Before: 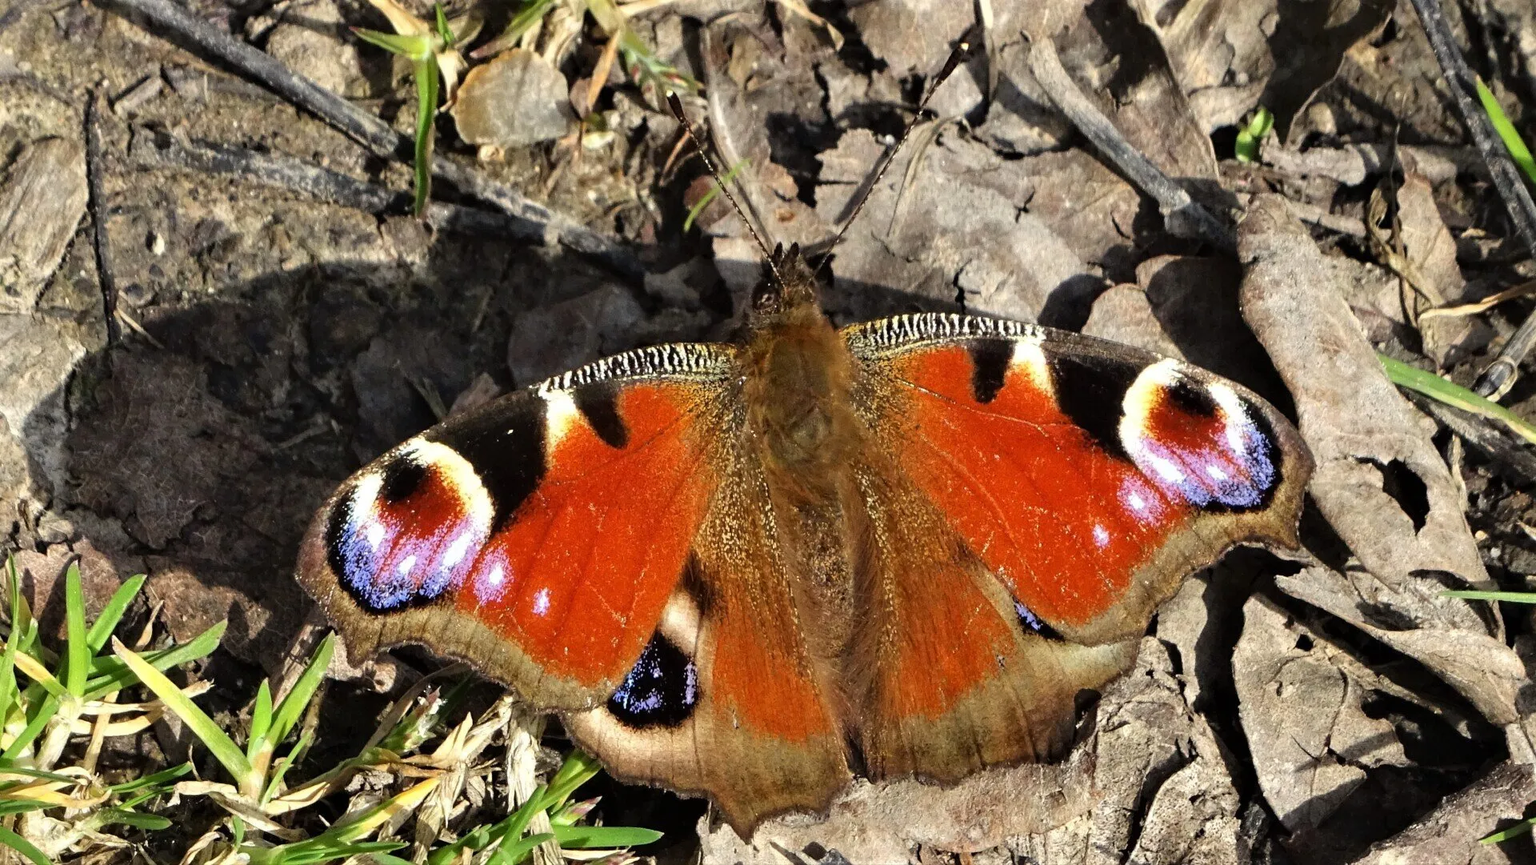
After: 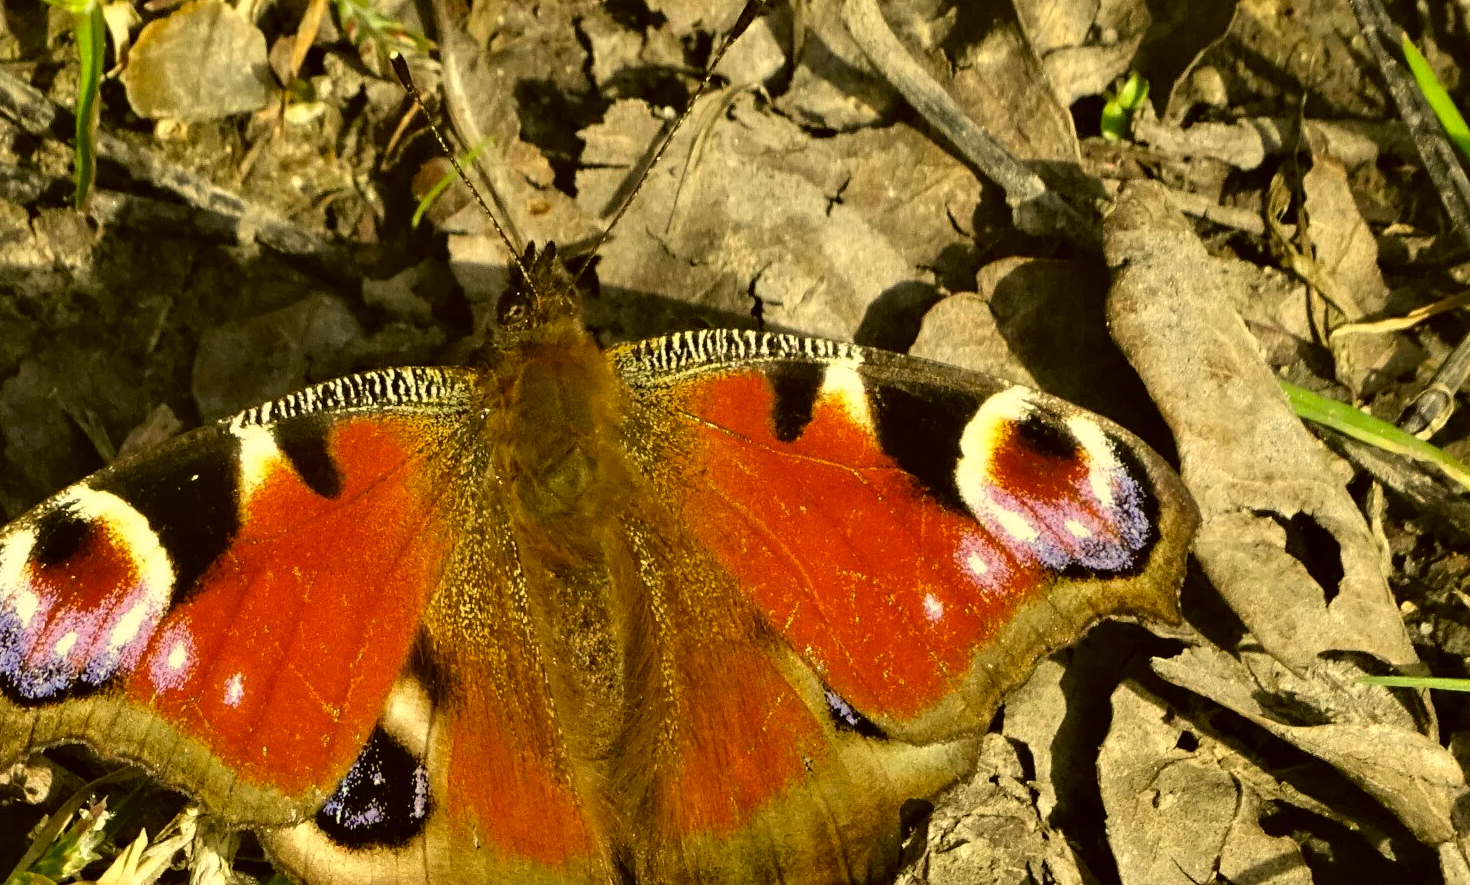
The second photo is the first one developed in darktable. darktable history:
color correction: highlights a* 0.162, highlights b* 29.53, shadows a* -0.162, shadows b* 21.09
crop: left 23.095%, top 5.827%, bottom 11.854%
